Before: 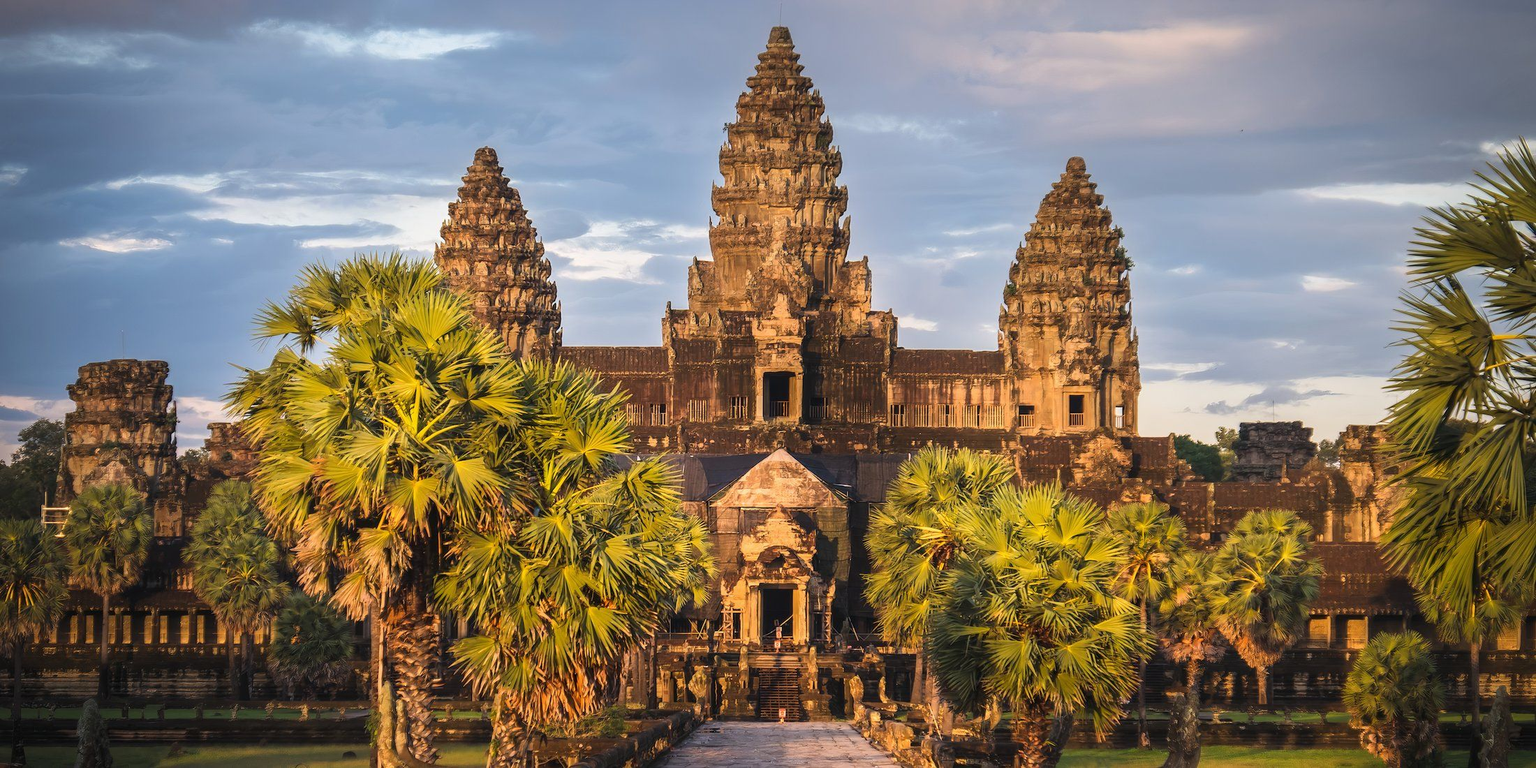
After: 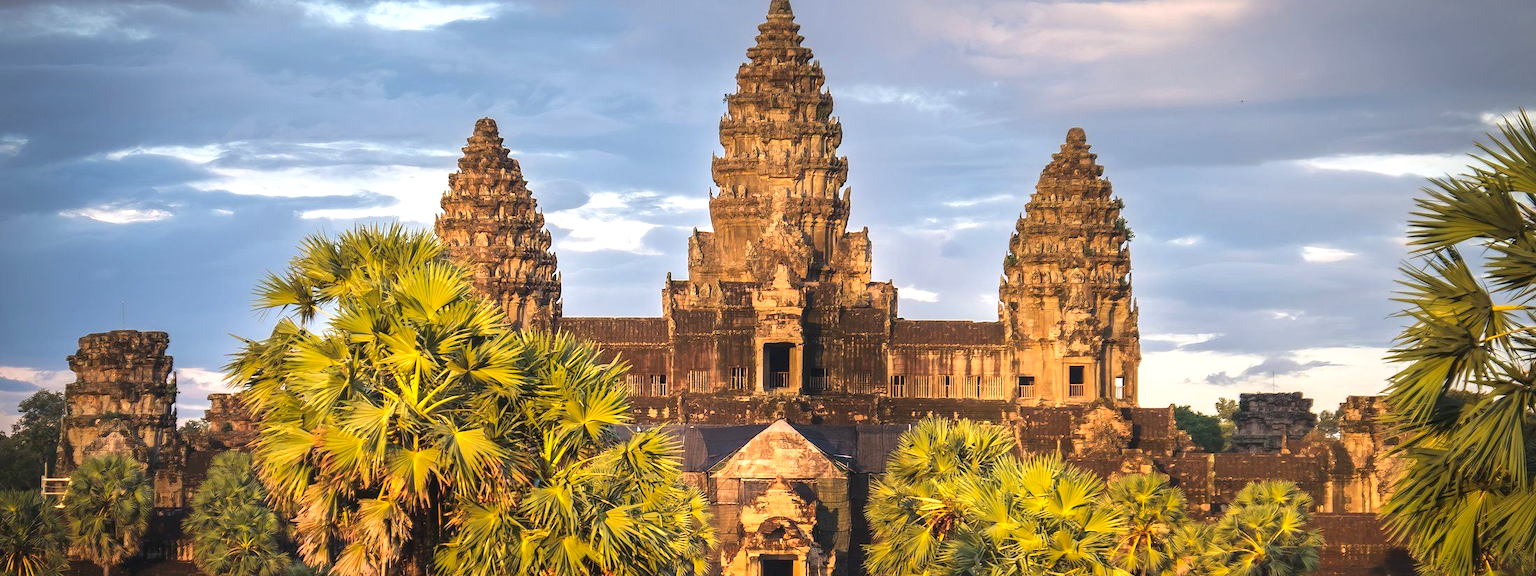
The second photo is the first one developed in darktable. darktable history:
crop: top 3.857%, bottom 21.132%
shadows and highlights: shadows -20, white point adjustment -2, highlights -35
exposure: exposure 0.556 EV, compensate highlight preservation false
